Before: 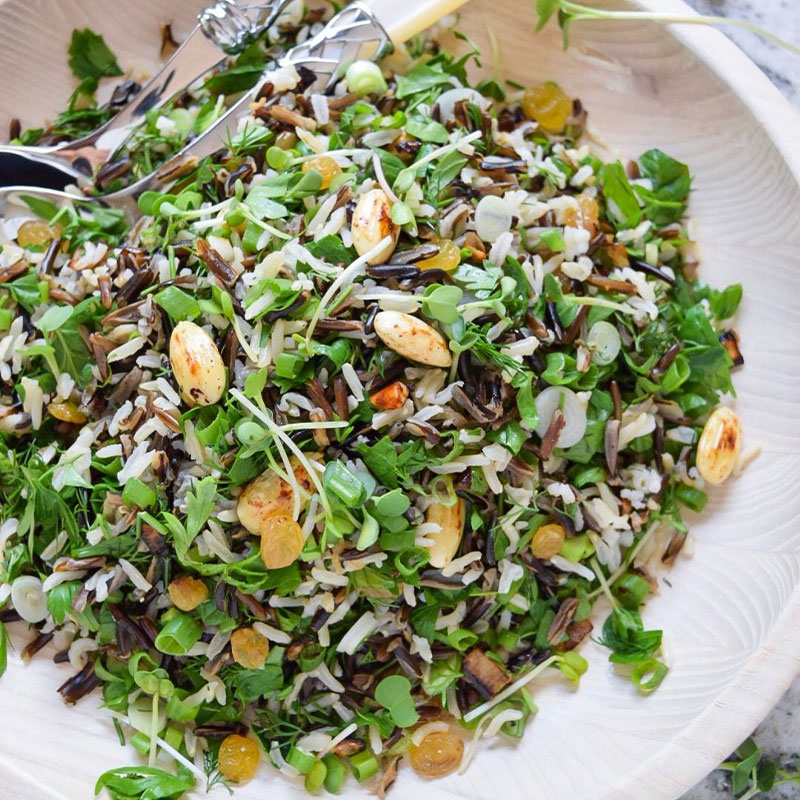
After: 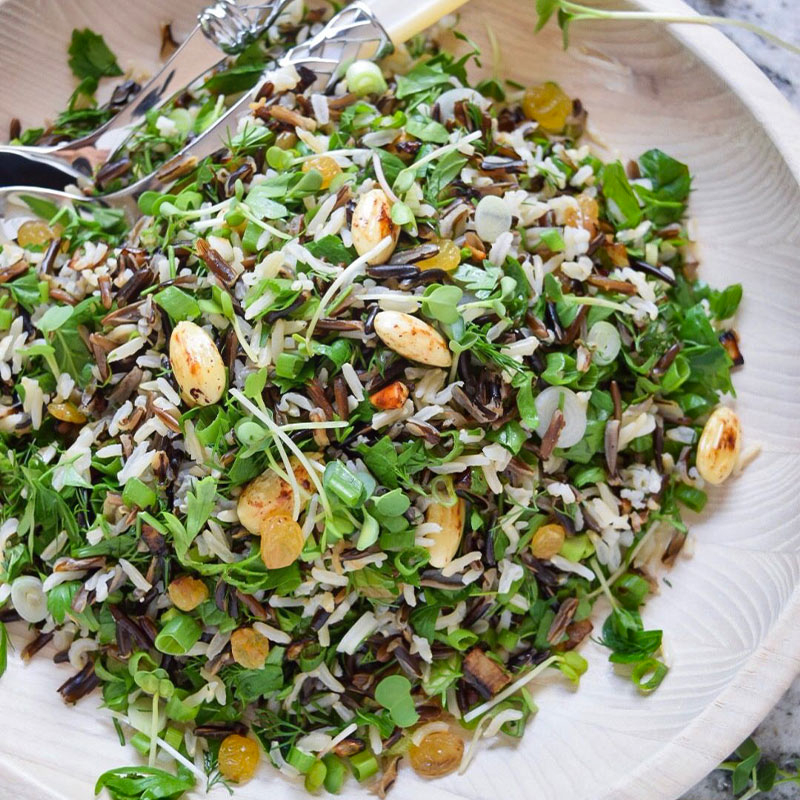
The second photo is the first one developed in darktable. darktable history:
bloom: size 13.65%, threshold 98.39%, strength 4.82%
shadows and highlights: soften with gaussian
